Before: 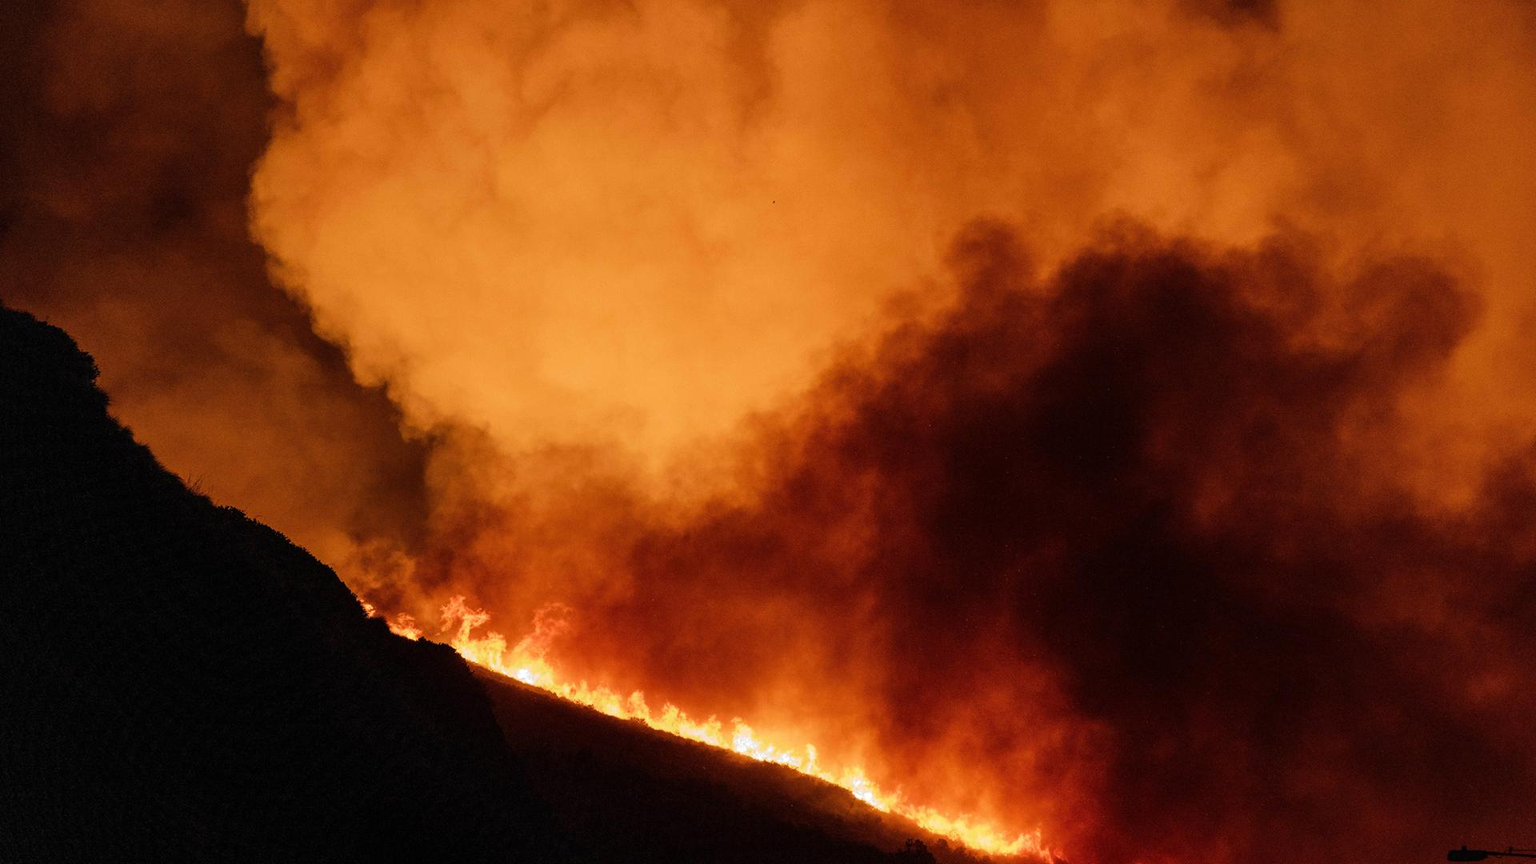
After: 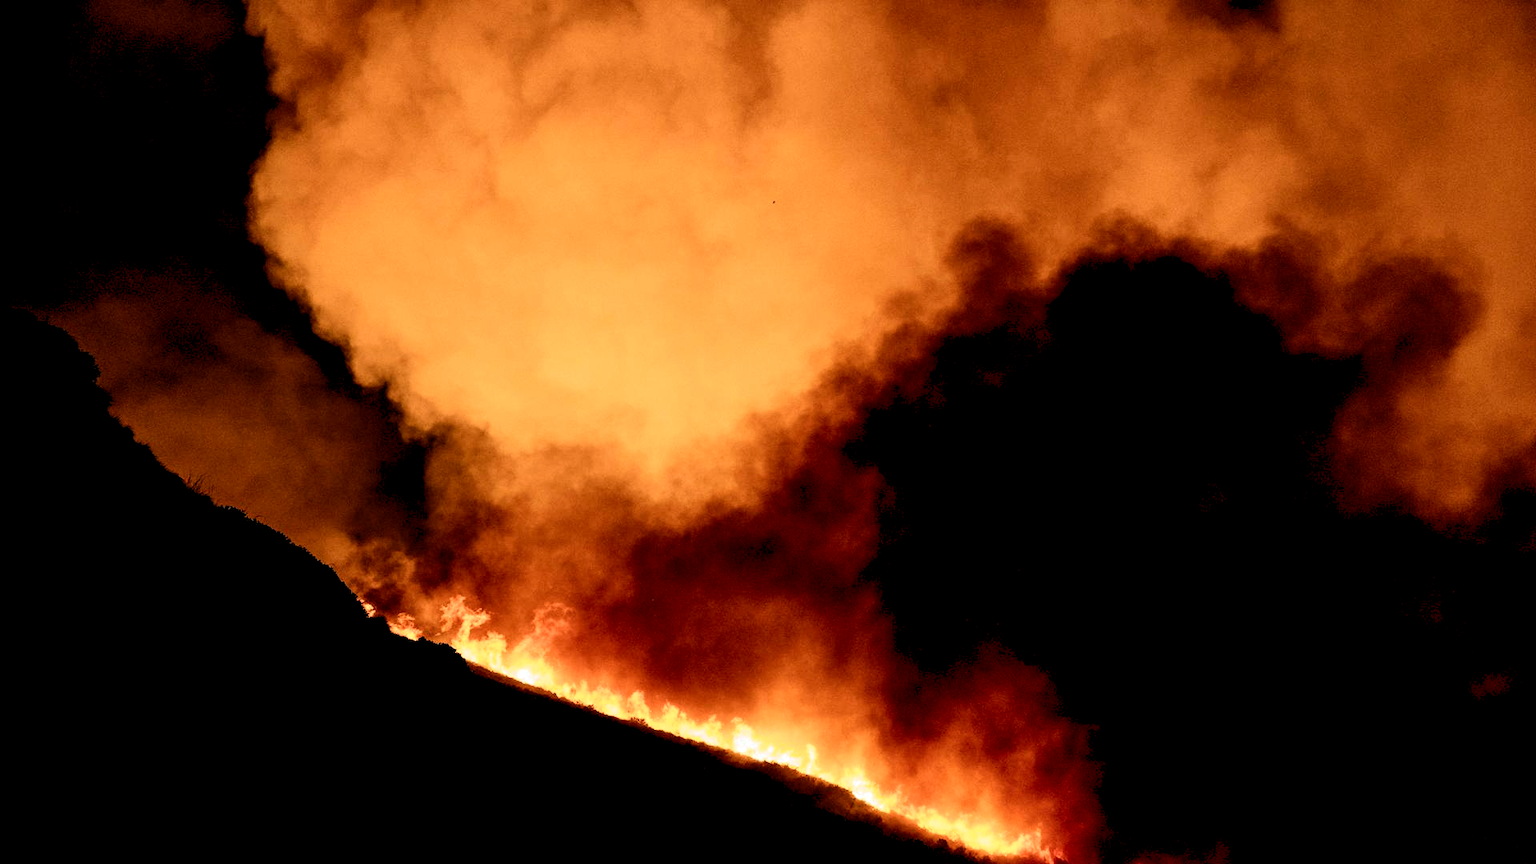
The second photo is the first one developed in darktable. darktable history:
white balance: red 1, blue 1
contrast brightness saturation: contrast 0.28
rgb levels: levels [[0.029, 0.461, 0.922], [0, 0.5, 1], [0, 0.5, 1]]
